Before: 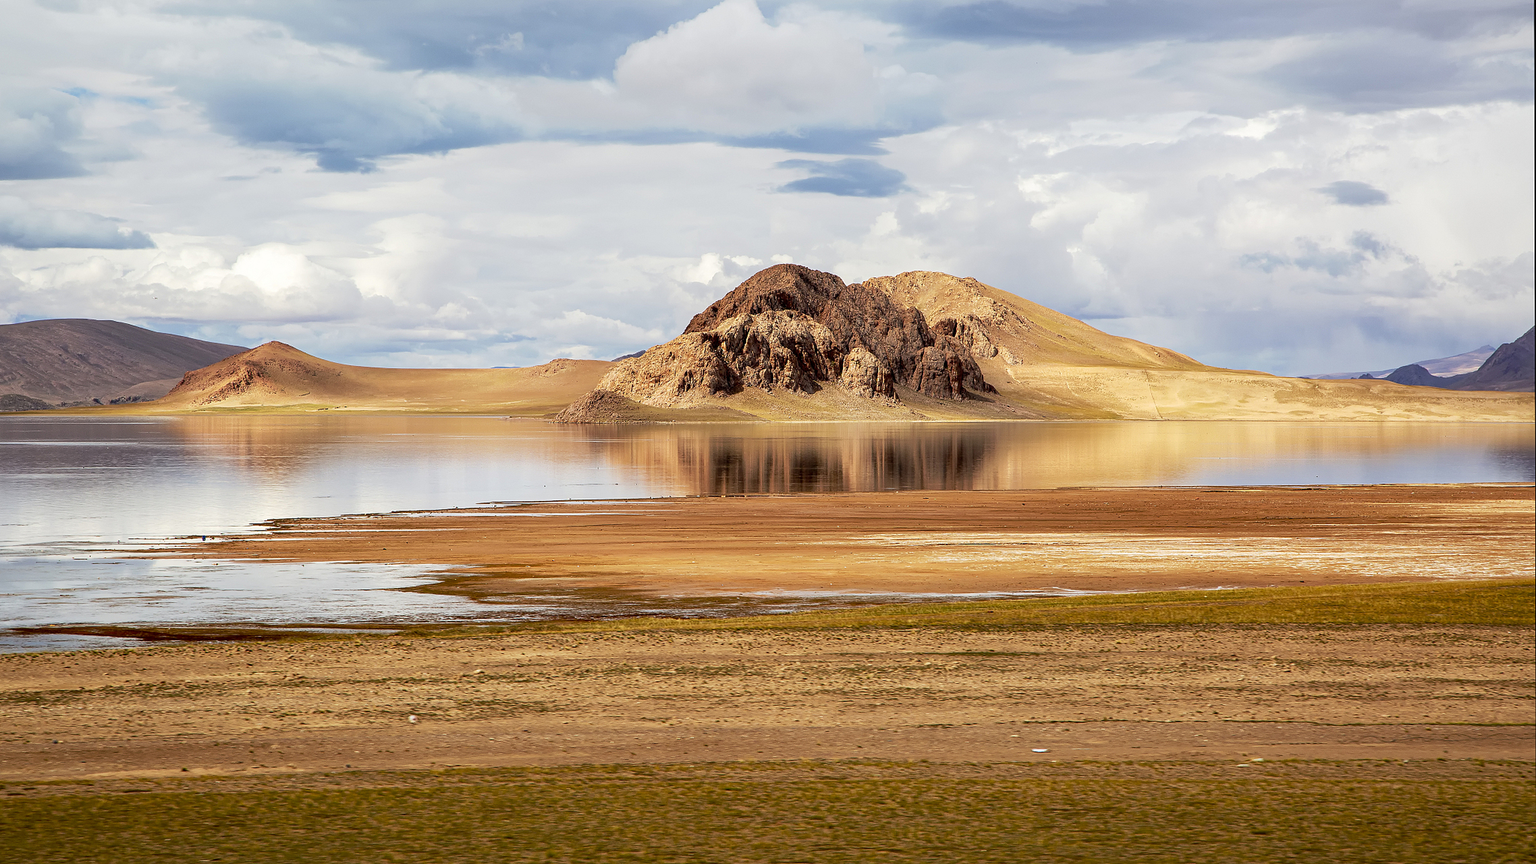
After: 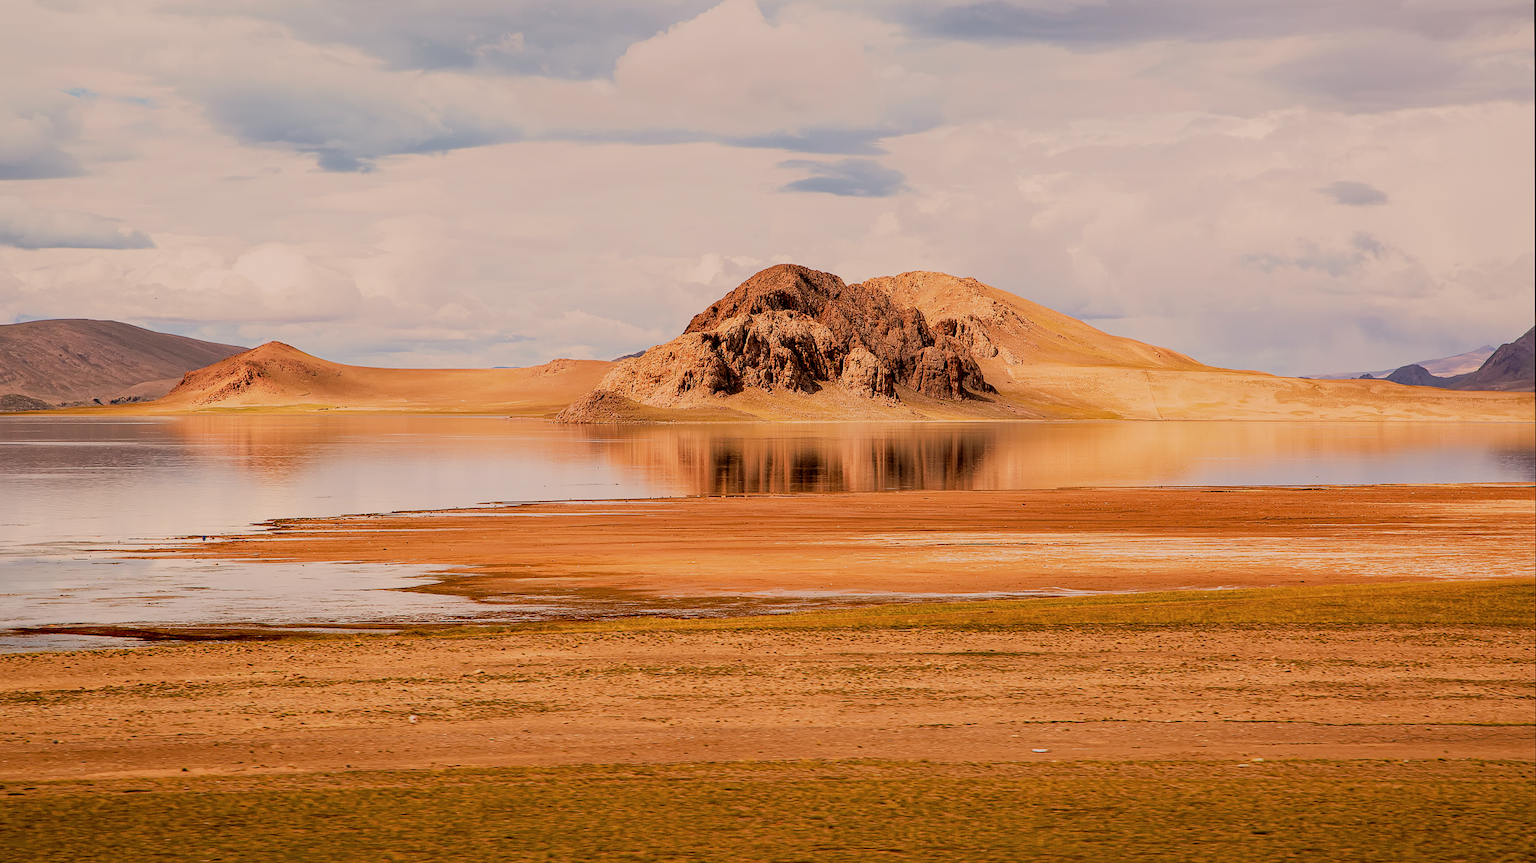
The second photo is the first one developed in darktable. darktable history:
filmic rgb: black relative exposure -8.54 EV, white relative exposure 5.52 EV, hardness 3.39, contrast 1.016
color balance rgb: shadows lift › luminance -5%, shadows lift › chroma 1.1%, shadows lift › hue 219°, power › luminance 10%, power › chroma 2.83%, power › hue 60°, highlights gain › chroma 4.52%, highlights gain › hue 33.33°, saturation formula JzAzBz (2021)
contrast brightness saturation: saturation -0.05
